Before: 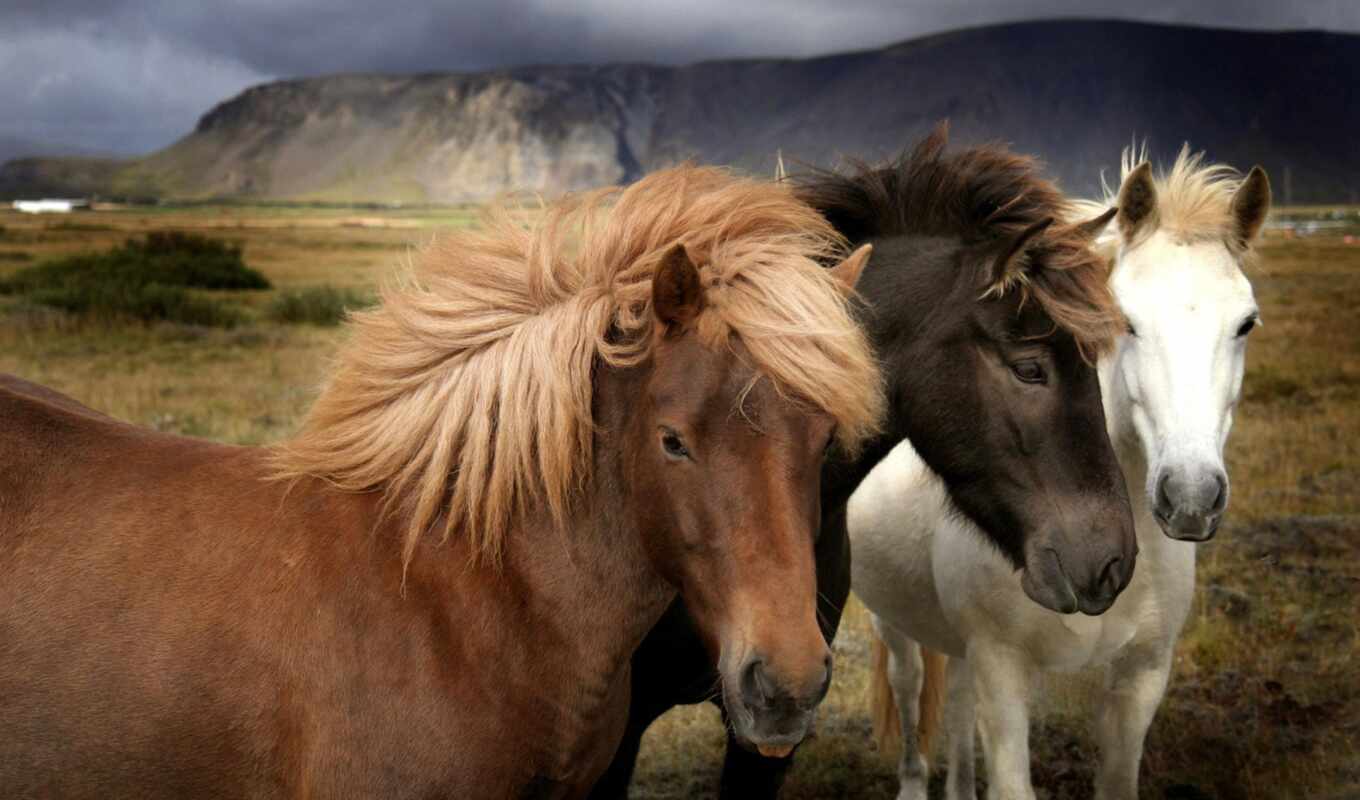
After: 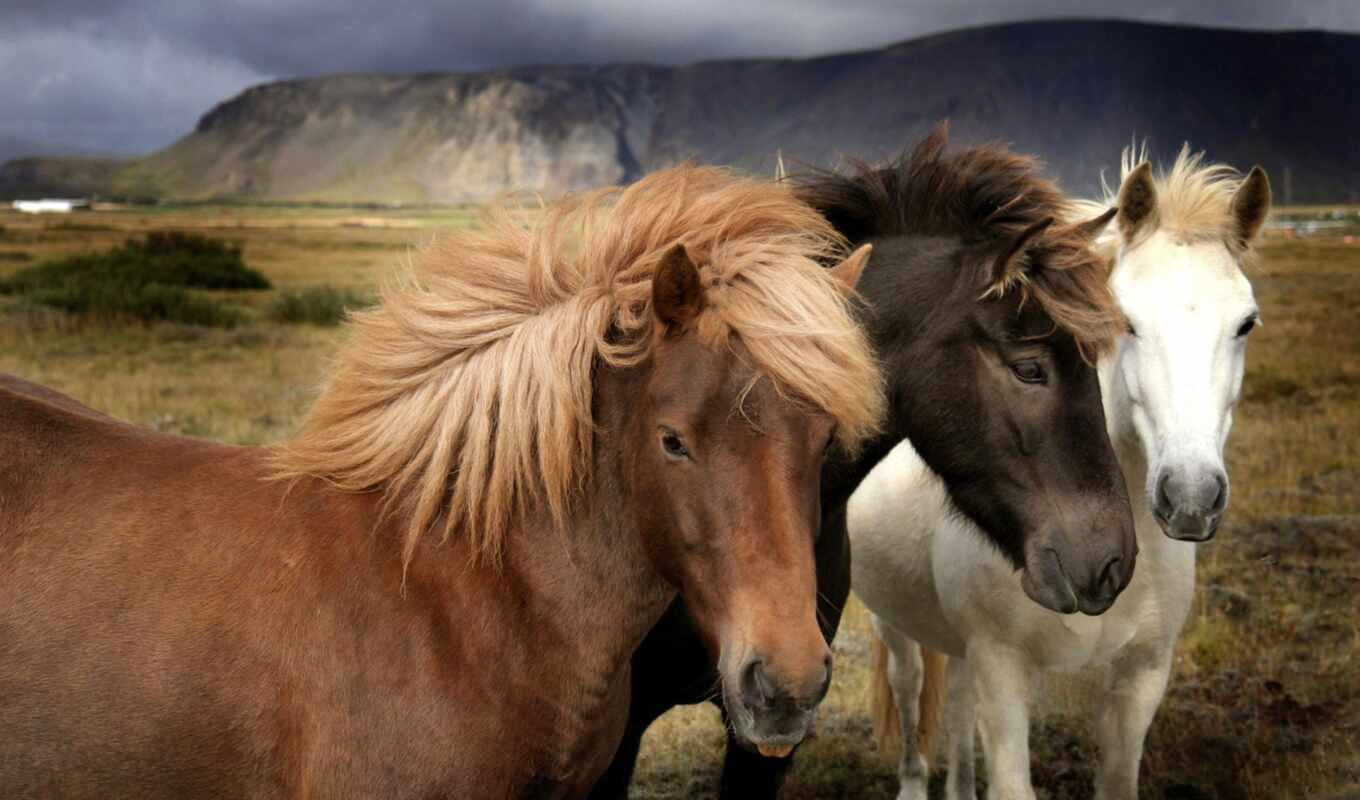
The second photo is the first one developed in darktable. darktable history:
shadows and highlights: radius 118.65, shadows 42.53, highlights -62.16, soften with gaussian
